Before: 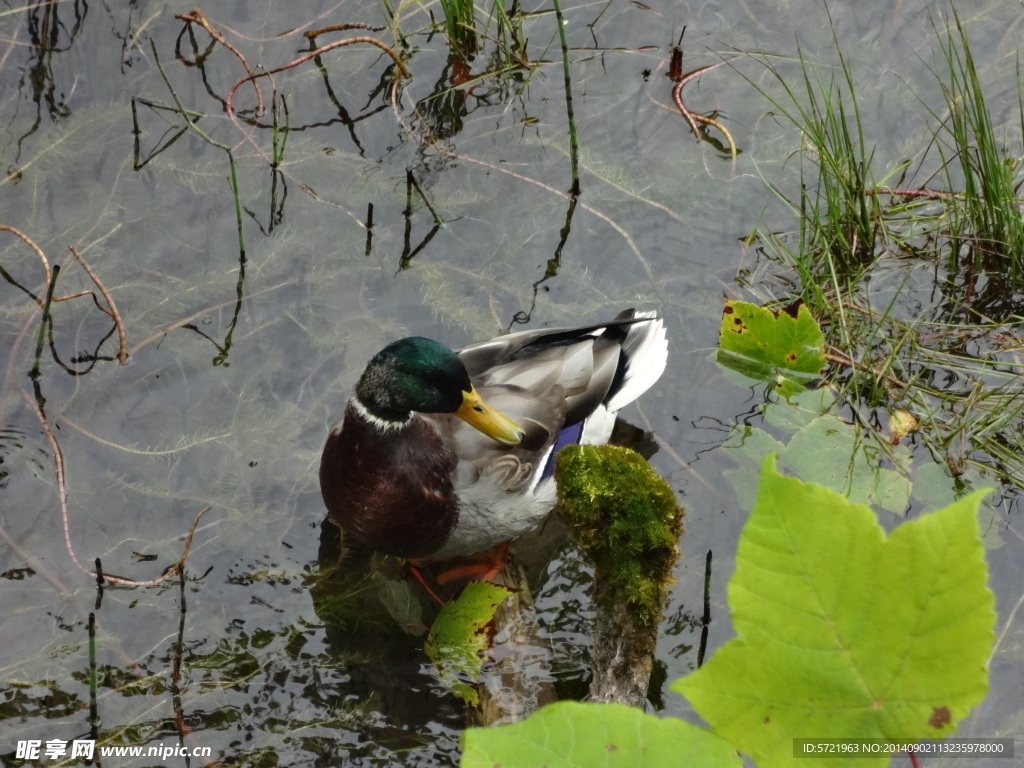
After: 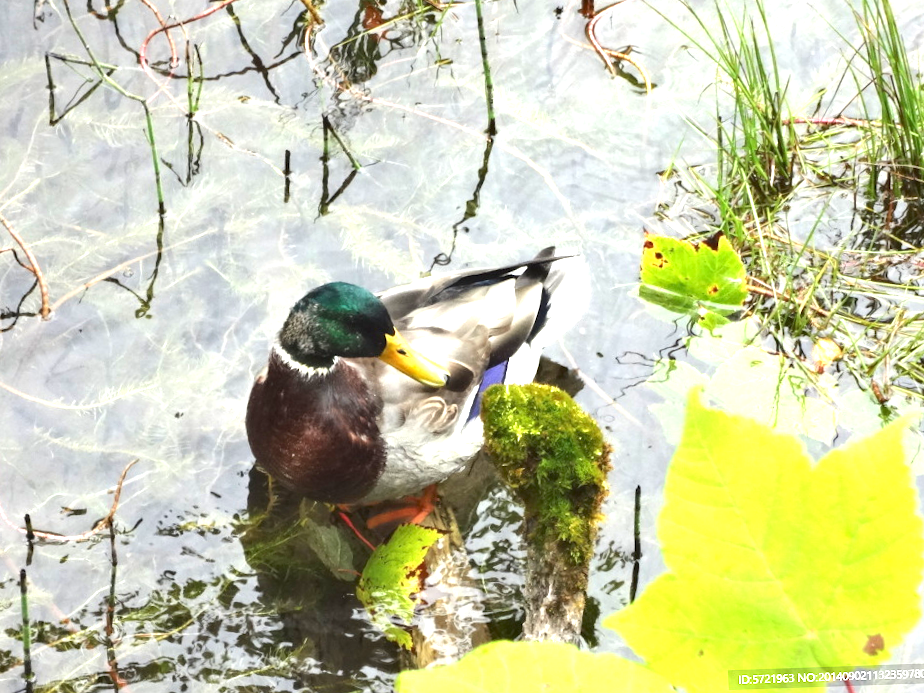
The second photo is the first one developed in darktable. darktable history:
exposure: exposure 2 EV, compensate exposure bias true, compensate highlight preservation false
crop and rotate: angle 1.96°, left 5.673%, top 5.673%
